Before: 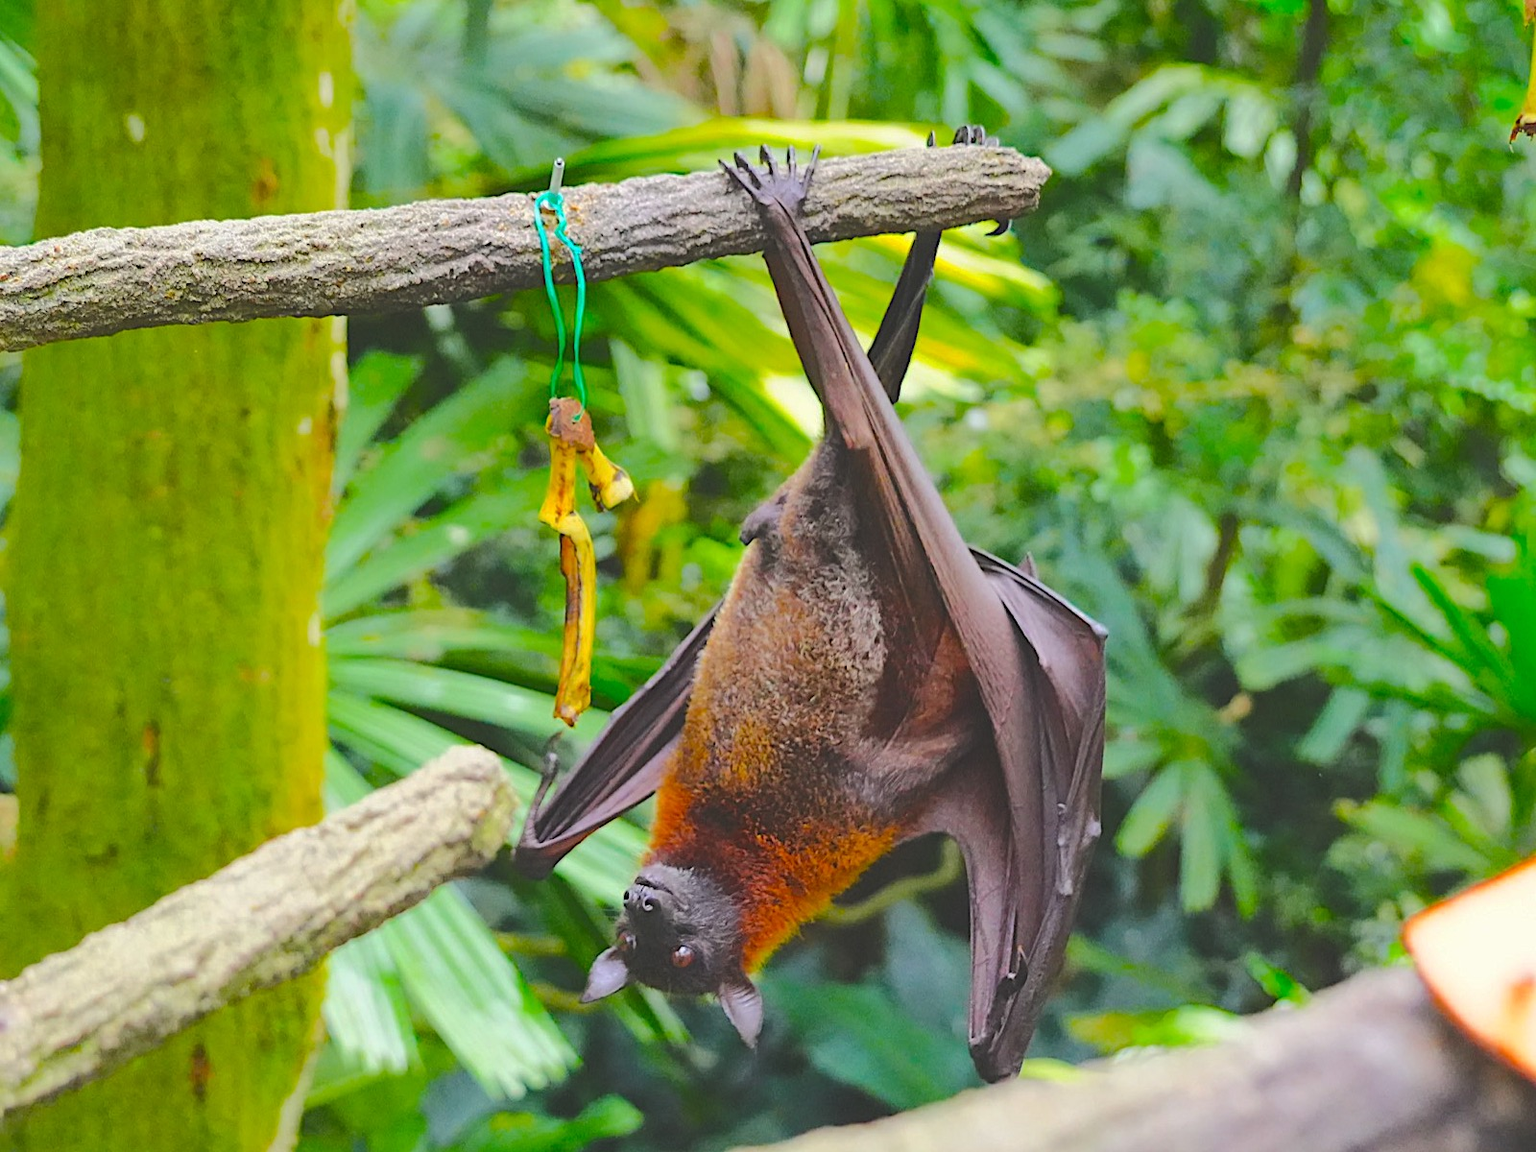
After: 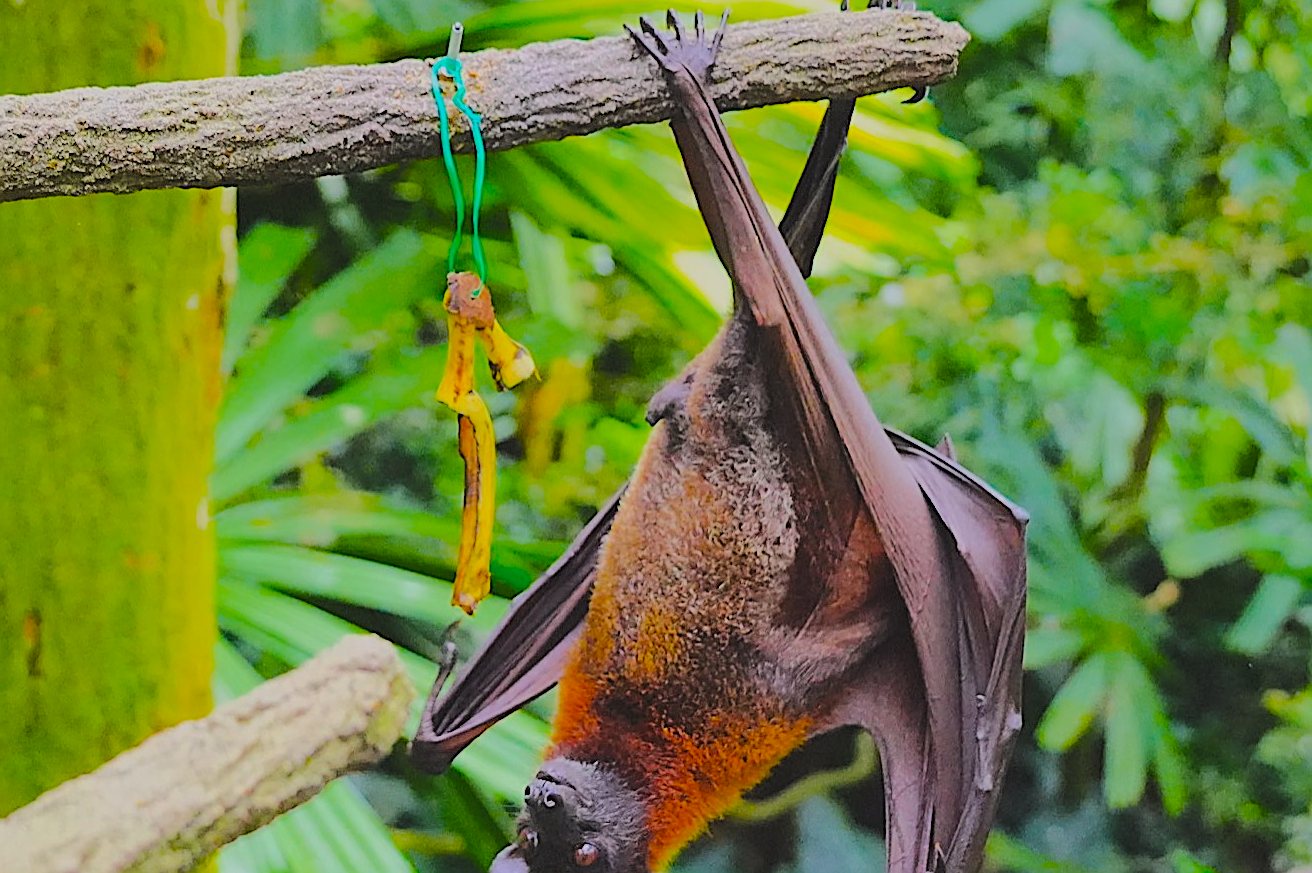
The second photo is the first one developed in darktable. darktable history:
color balance: lift [1, 1, 0.999, 1.001], gamma [1, 1.003, 1.005, 0.995], gain [1, 0.992, 0.988, 1.012], contrast 5%, output saturation 110%
crop: left 7.856%, top 11.836%, right 10.12%, bottom 15.387%
white balance: red 1.009, blue 1.027
filmic rgb: black relative exposure -6.15 EV, white relative exposure 6.96 EV, hardness 2.23, color science v6 (2022)
tone equalizer: on, module defaults
sharpen: on, module defaults
